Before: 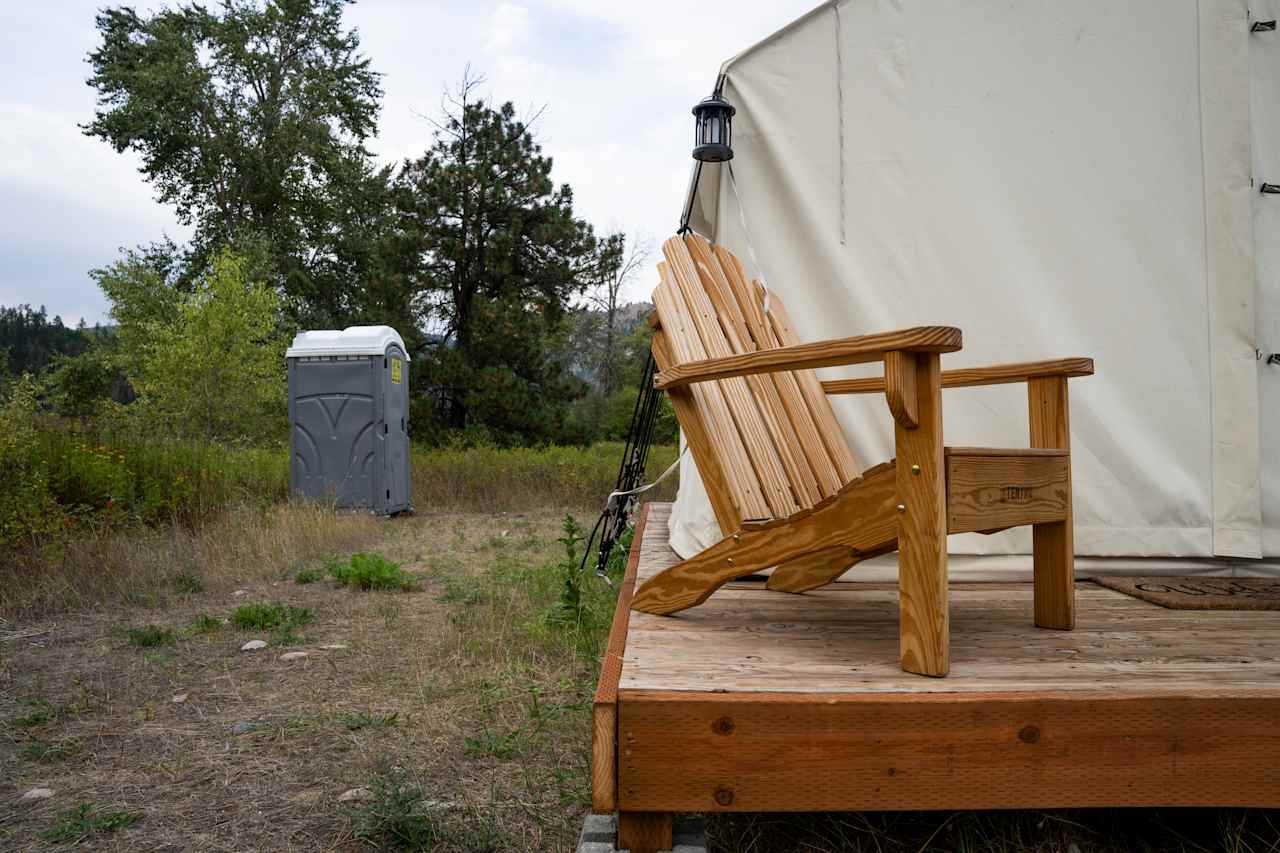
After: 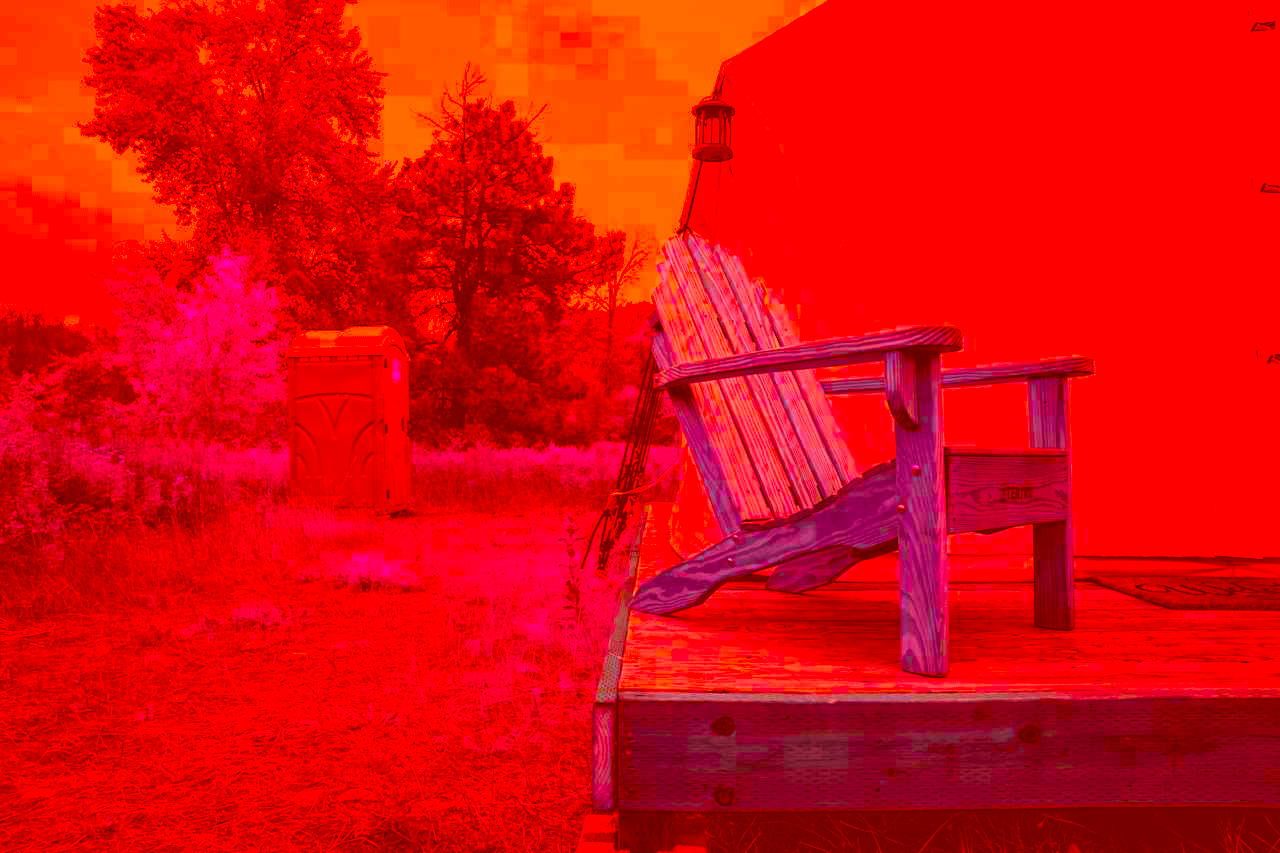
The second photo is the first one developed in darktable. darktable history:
color correction: highlights a* -39.34, highlights b* -39.85, shadows a* -39.64, shadows b* -39.58, saturation -2.96
